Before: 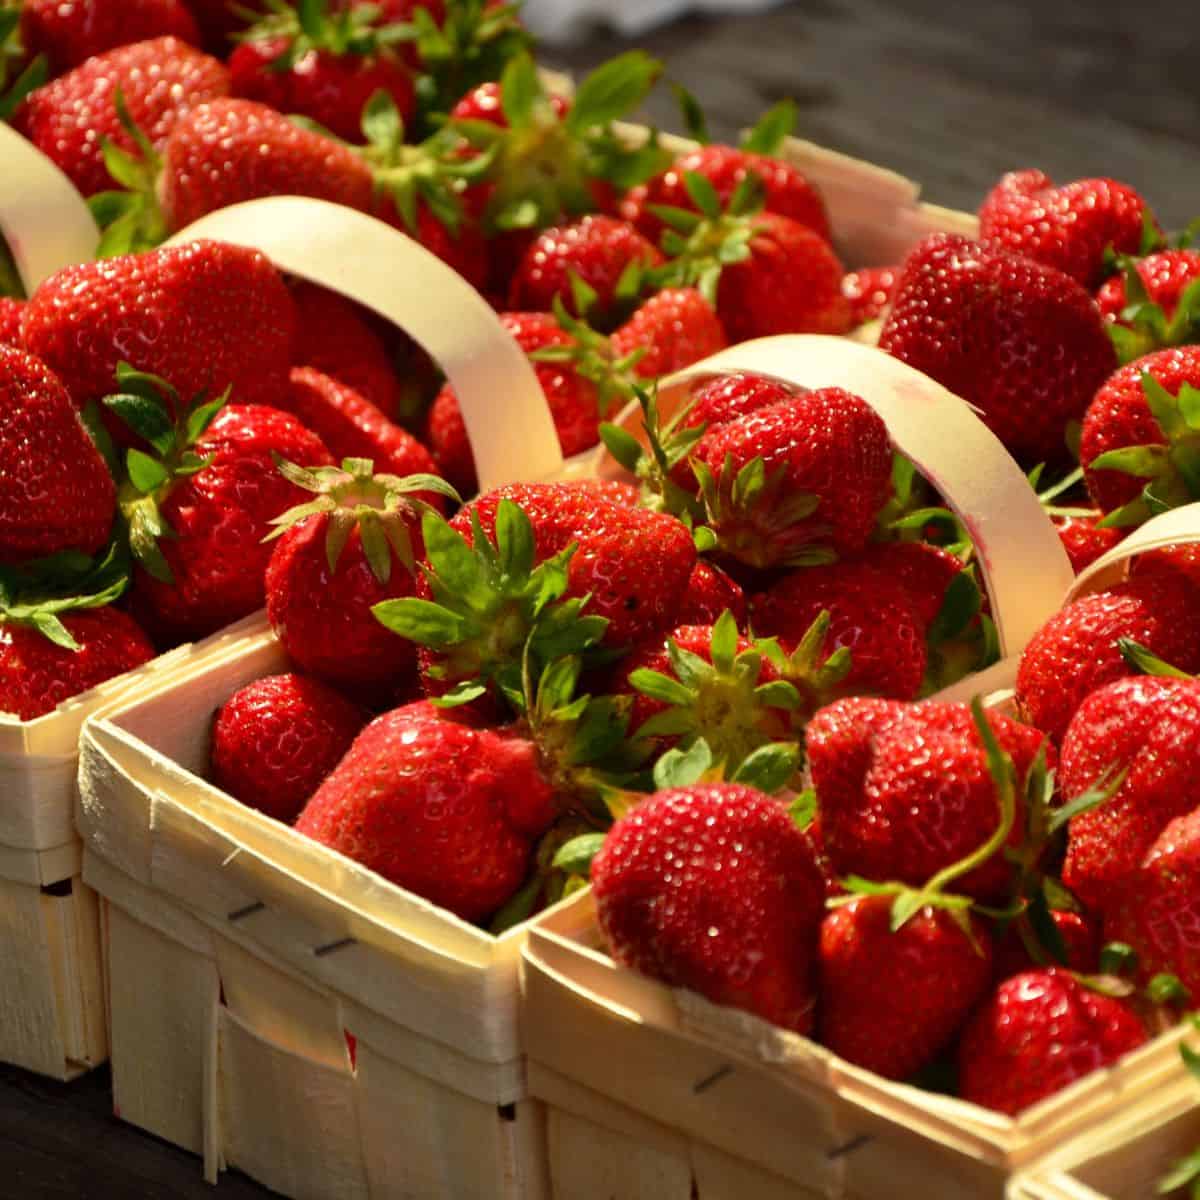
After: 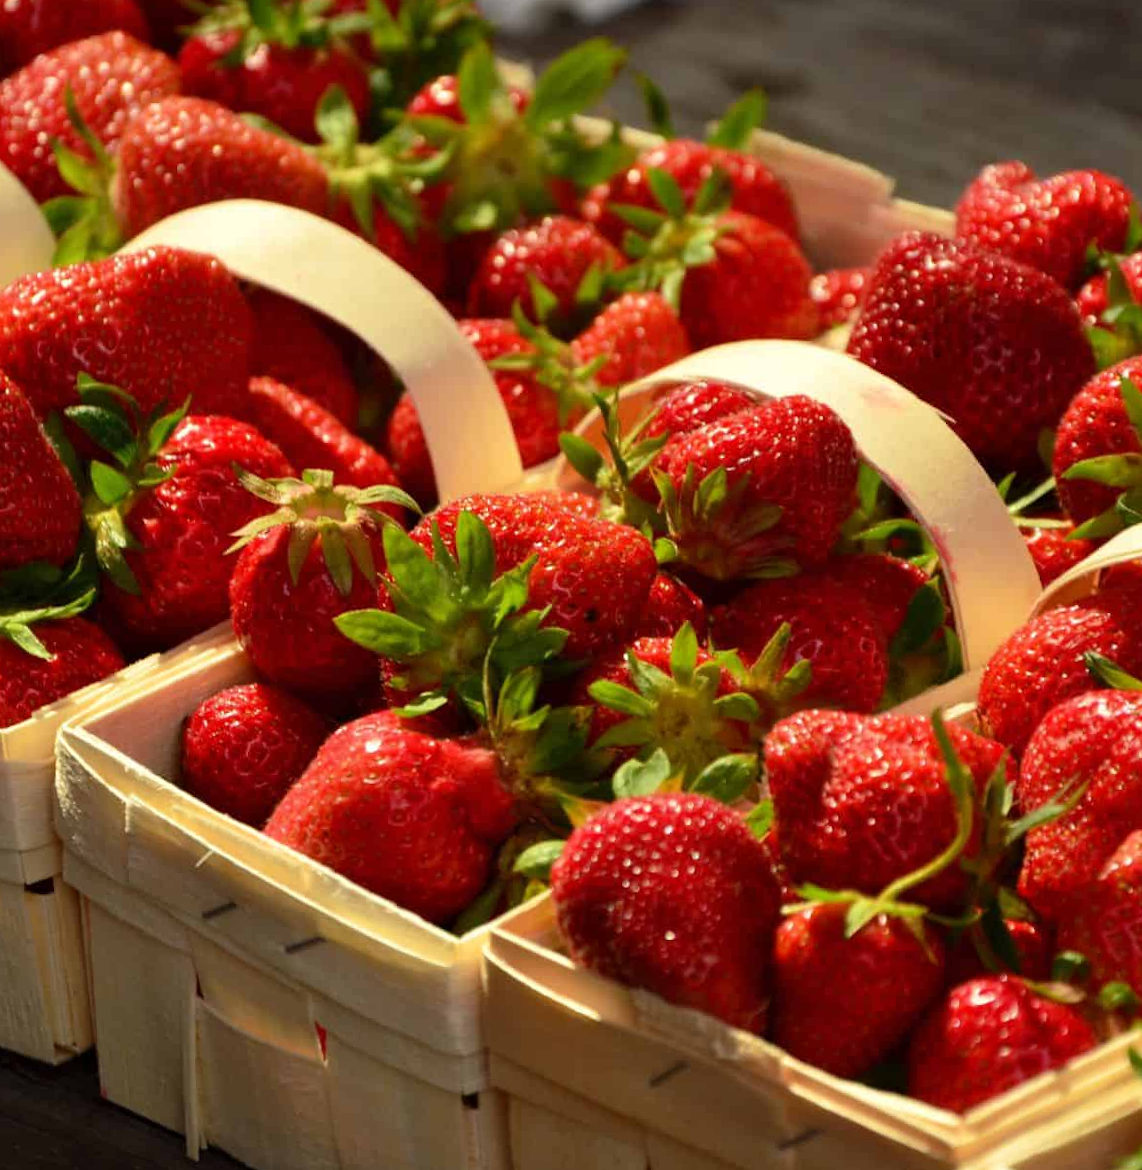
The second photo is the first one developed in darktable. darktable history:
white balance: emerald 1
rotate and perspective: rotation 0.074°, lens shift (vertical) 0.096, lens shift (horizontal) -0.041, crop left 0.043, crop right 0.952, crop top 0.024, crop bottom 0.979
